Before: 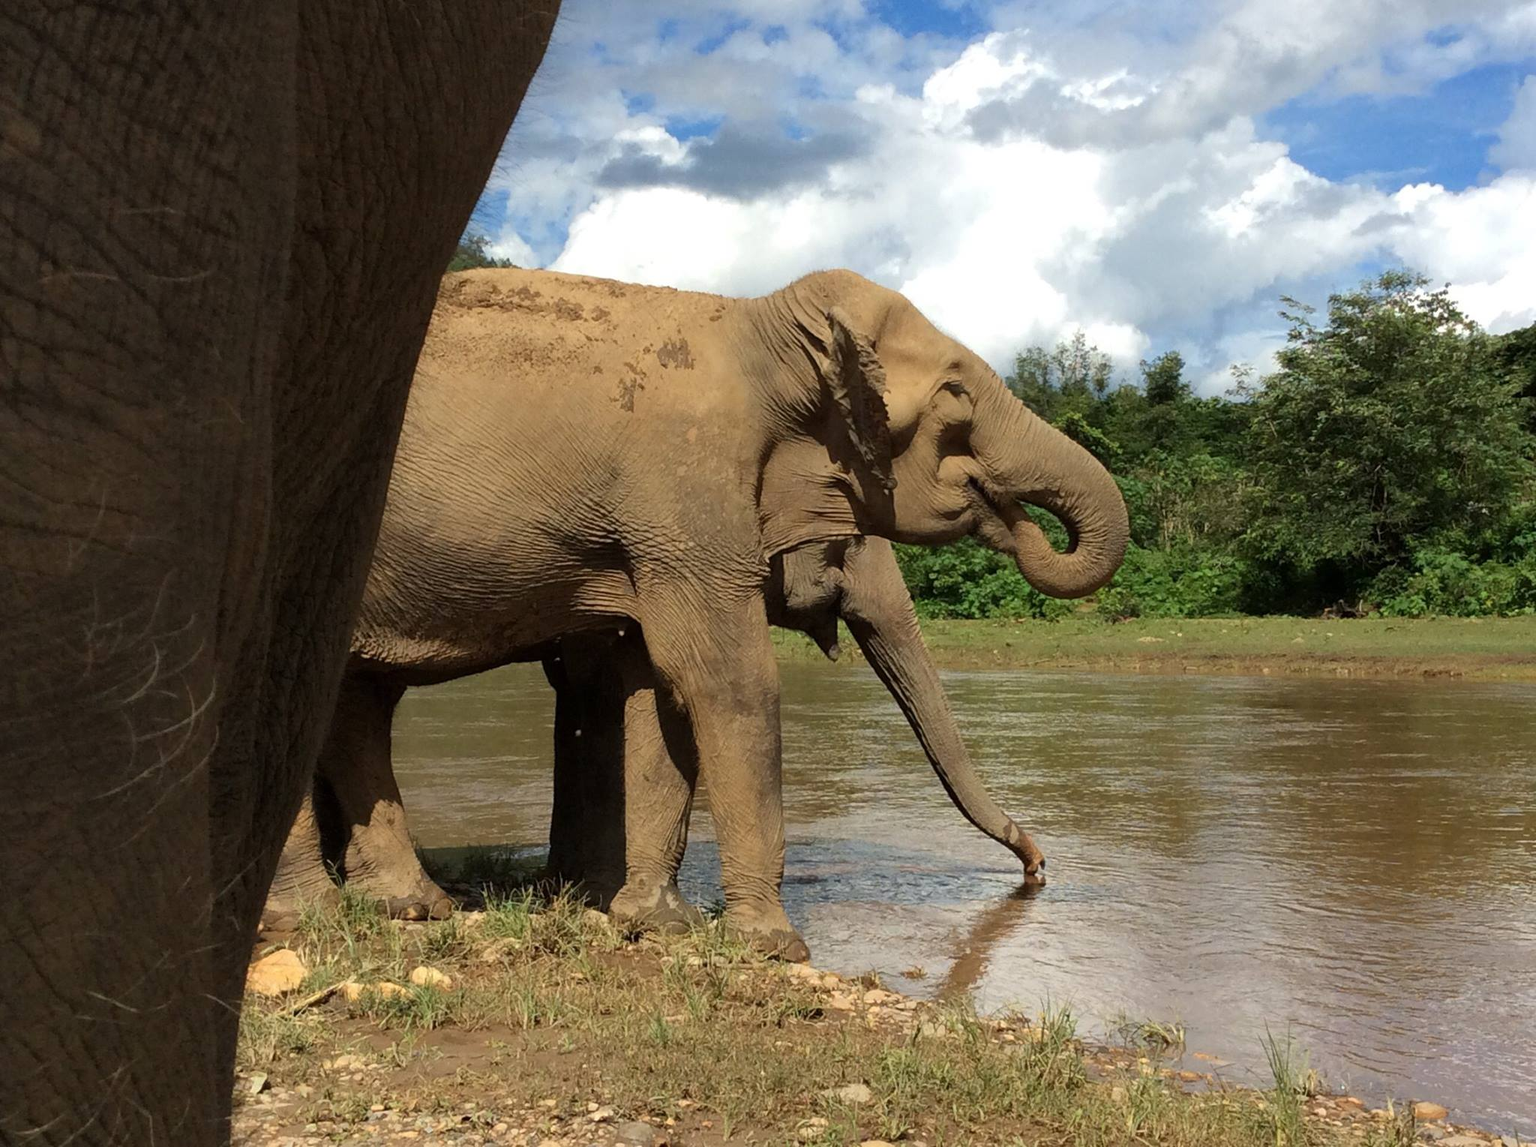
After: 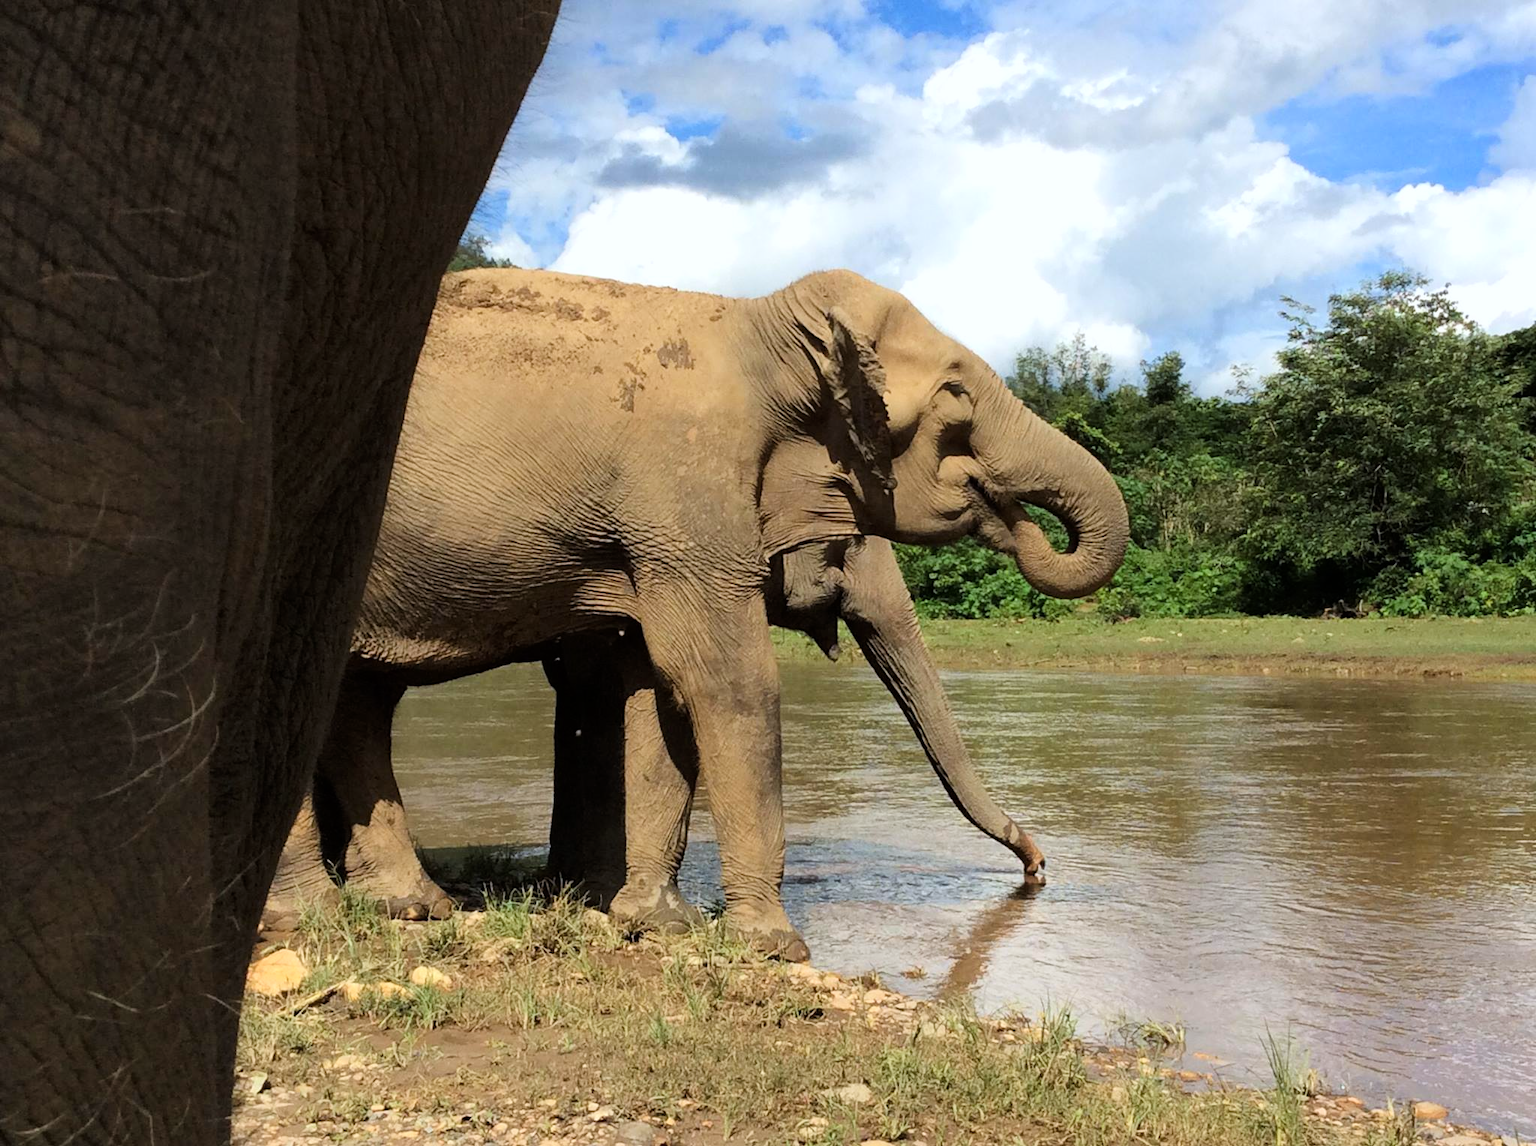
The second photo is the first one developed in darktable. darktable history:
white balance: red 0.976, blue 1.04
exposure: compensate highlight preservation false
tone curve: curves: ch0 [(0, 0) (0.004, 0.001) (0.133, 0.112) (0.325, 0.362) (0.832, 0.893) (1, 1)], color space Lab, linked channels, preserve colors none
